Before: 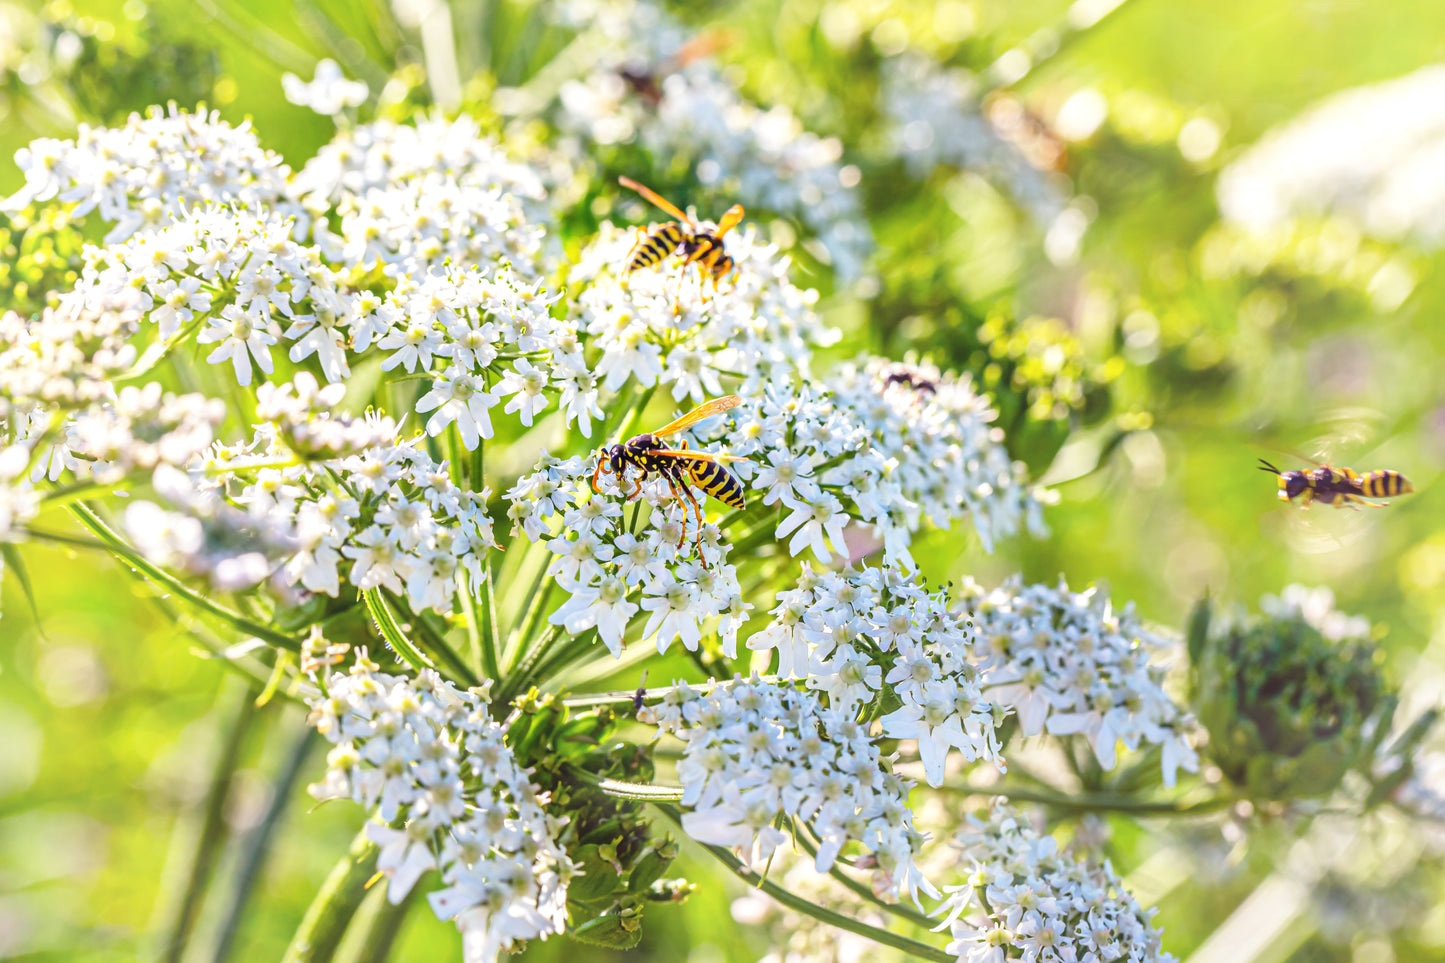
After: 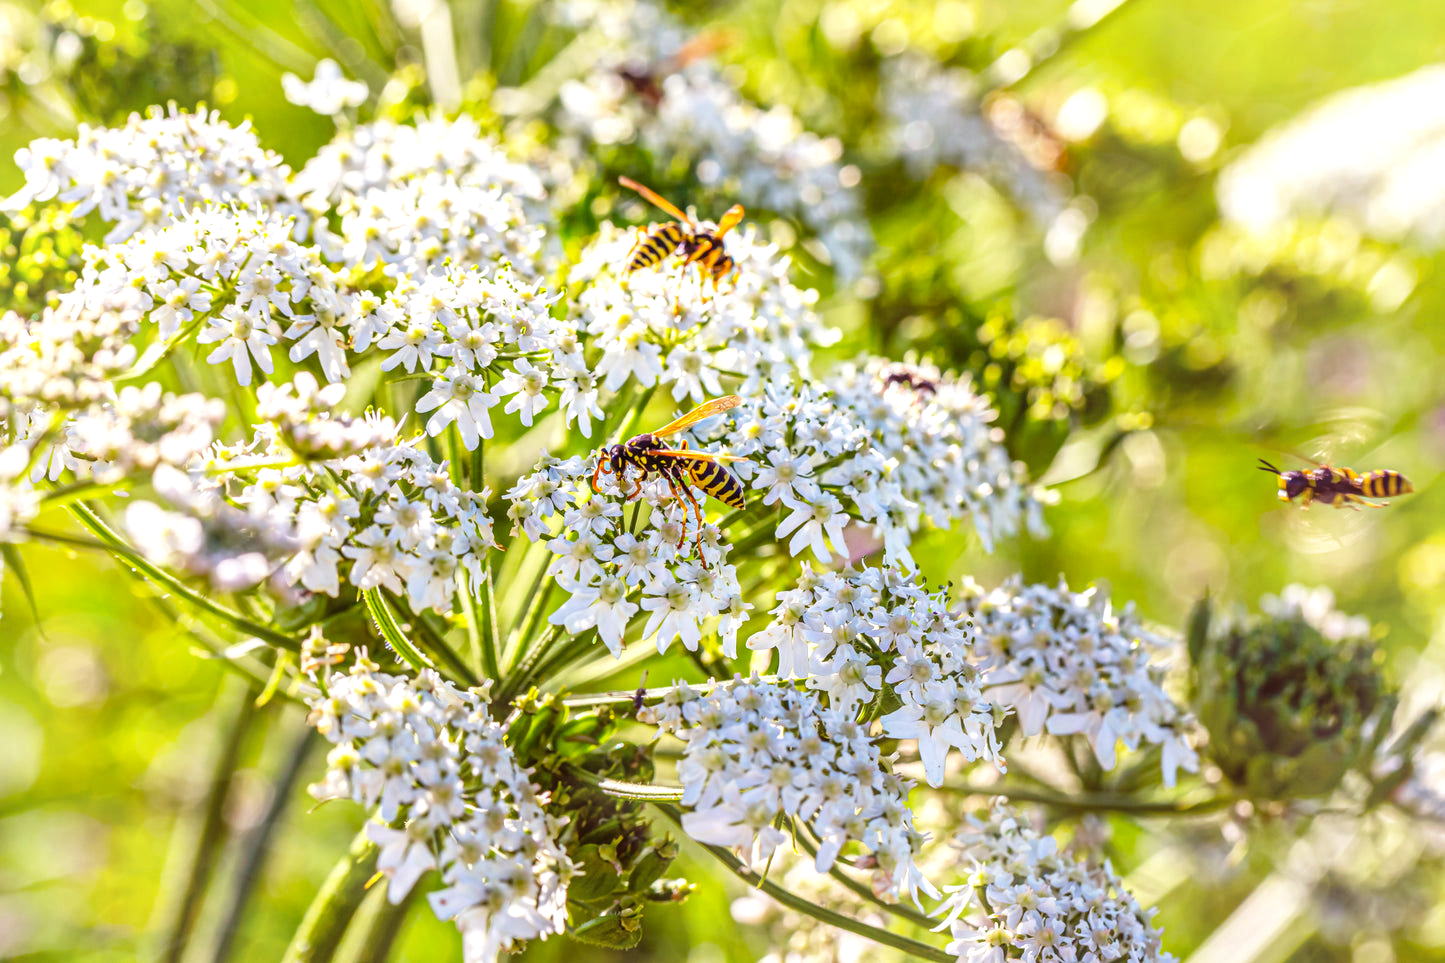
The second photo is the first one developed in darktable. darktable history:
rgb levels: mode RGB, independent channels, levels [[0, 0.5, 1], [0, 0.521, 1], [0, 0.536, 1]]
local contrast: on, module defaults
